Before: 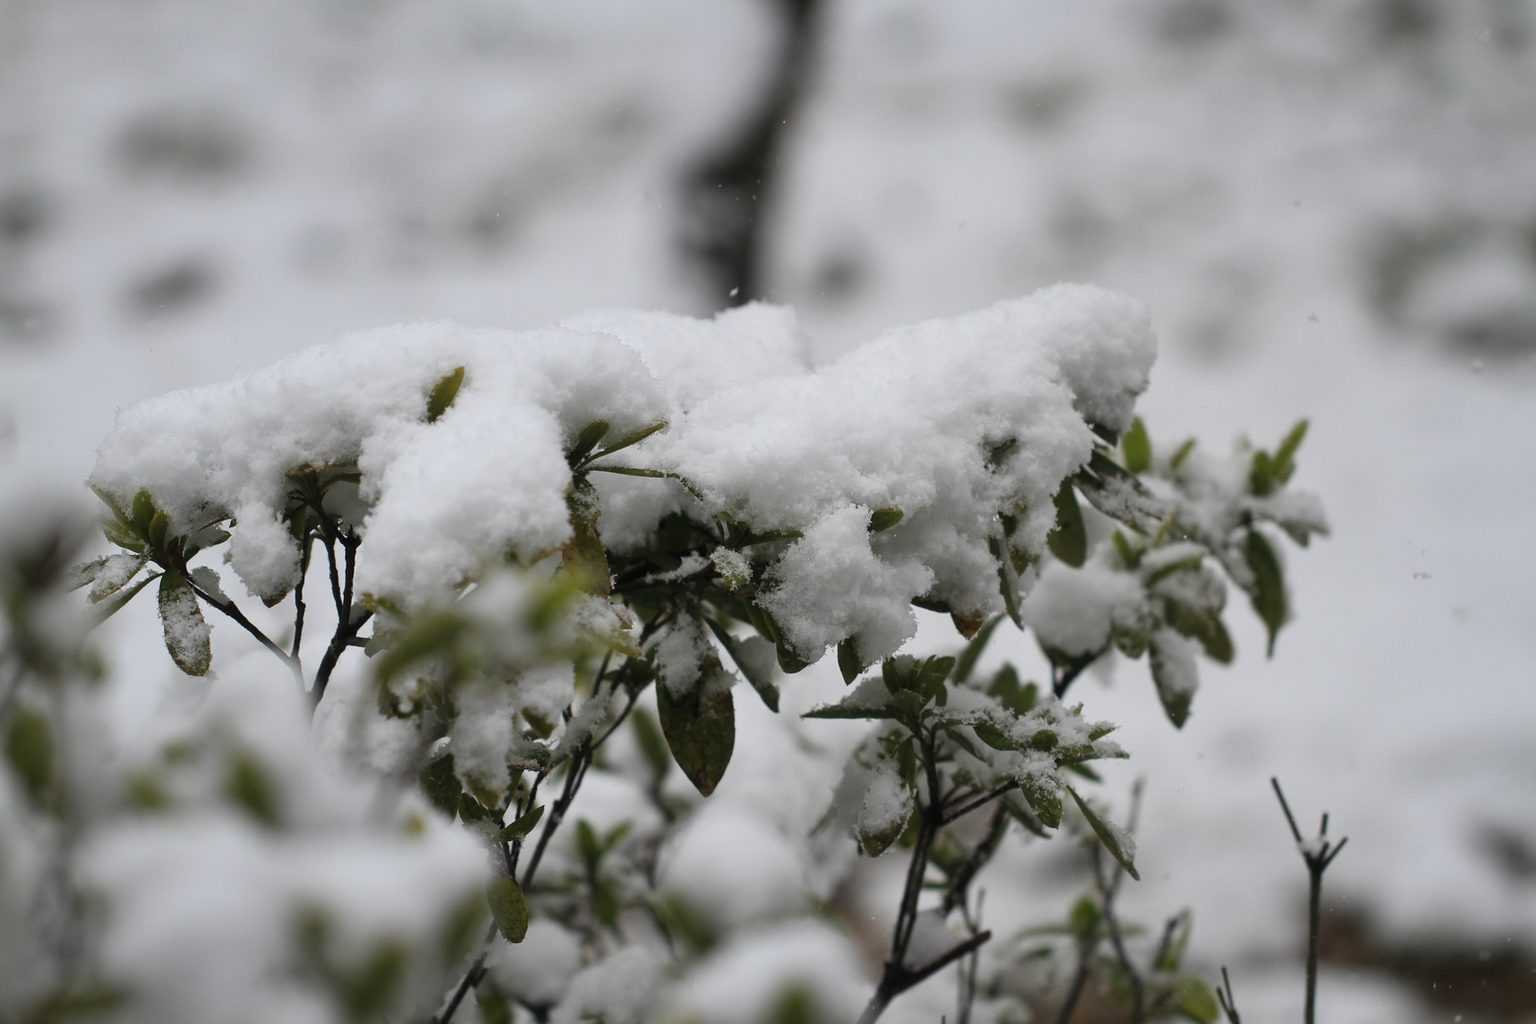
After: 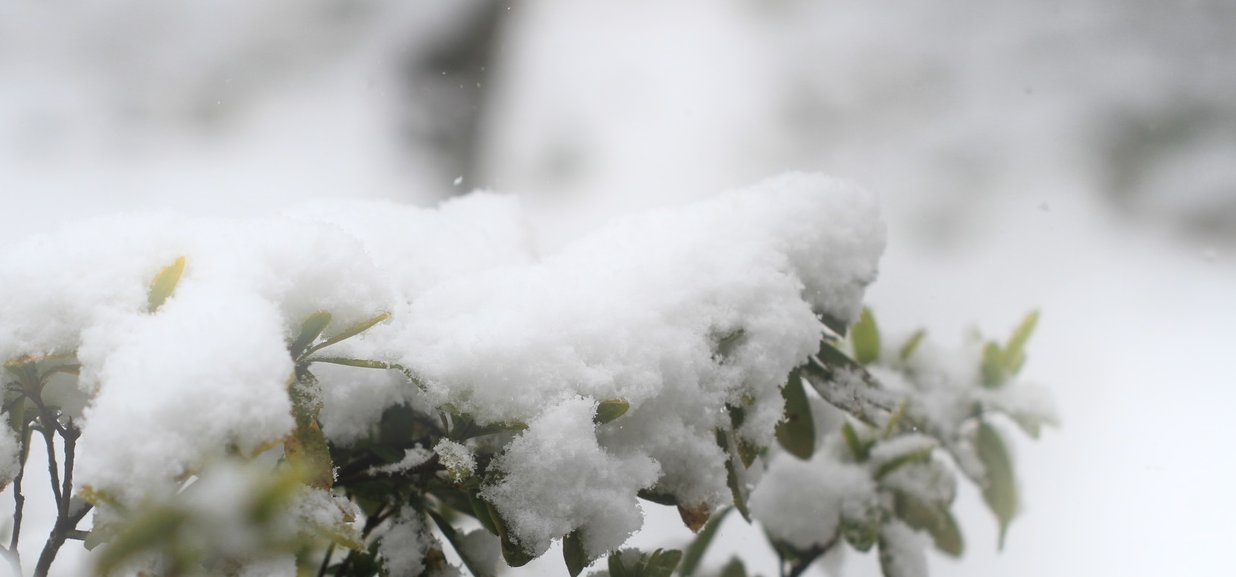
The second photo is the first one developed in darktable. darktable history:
crop: left 18.38%, top 11.092%, right 2.134%, bottom 33.217%
bloom: on, module defaults
color zones: curves: ch0 [(0.018, 0.548) (0.197, 0.654) (0.425, 0.447) (0.605, 0.658) (0.732, 0.579)]; ch1 [(0.105, 0.531) (0.224, 0.531) (0.386, 0.39) (0.618, 0.456) (0.732, 0.456) (0.956, 0.421)]; ch2 [(0.039, 0.583) (0.215, 0.465) (0.399, 0.544) (0.465, 0.548) (0.614, 0.447) (0.724, 0.43) (0.882, 0.623) (0.956, 0.632)]
